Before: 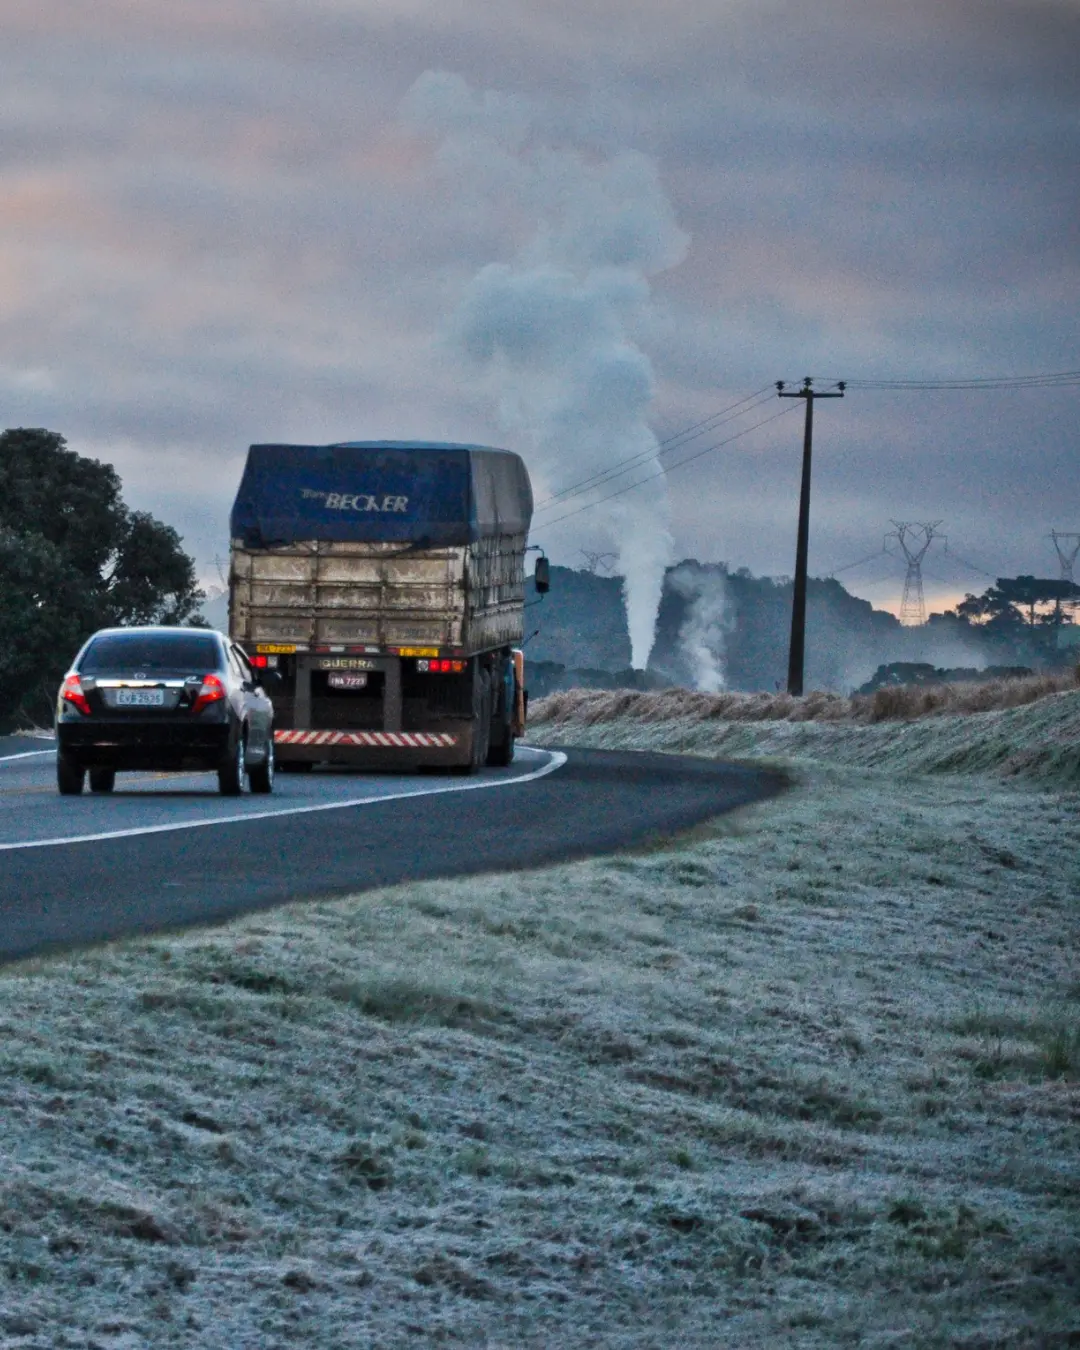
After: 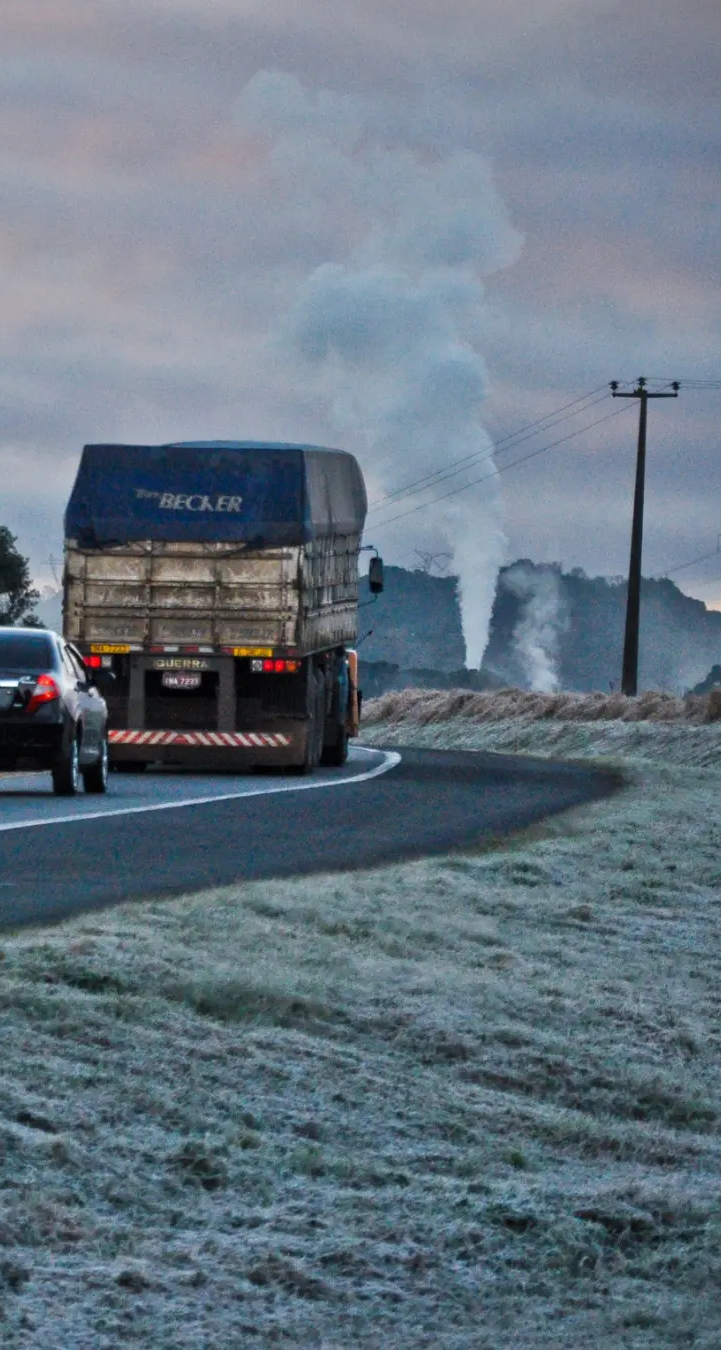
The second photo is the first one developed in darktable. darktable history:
crop: left 15.397%, right 17.763%
